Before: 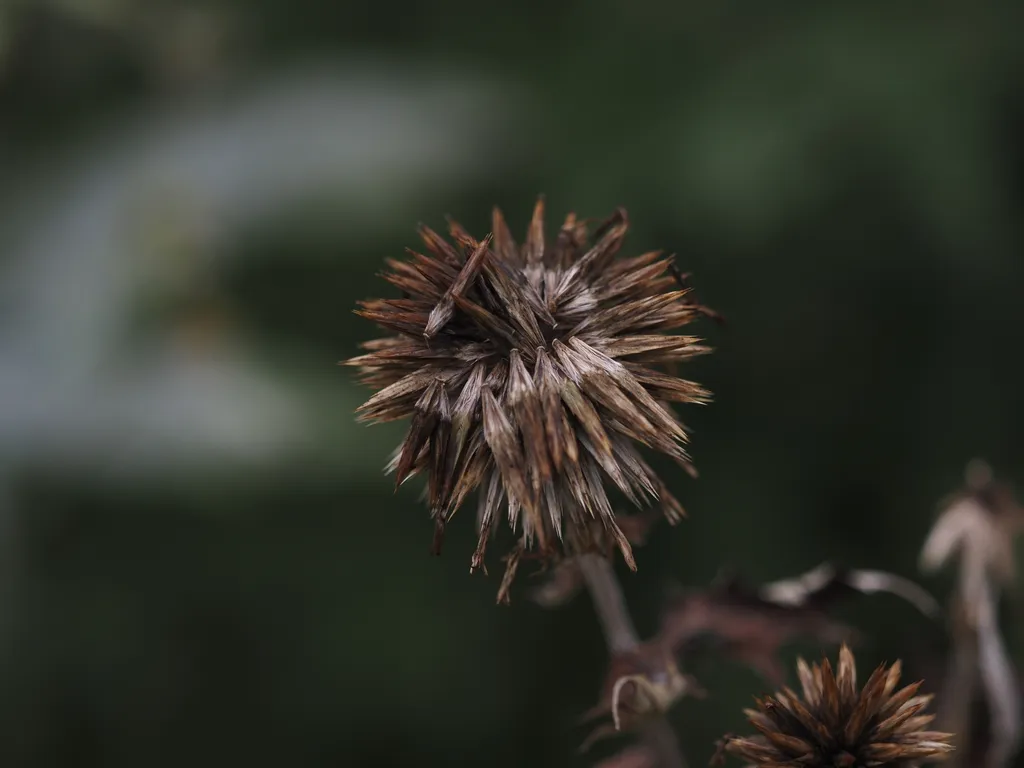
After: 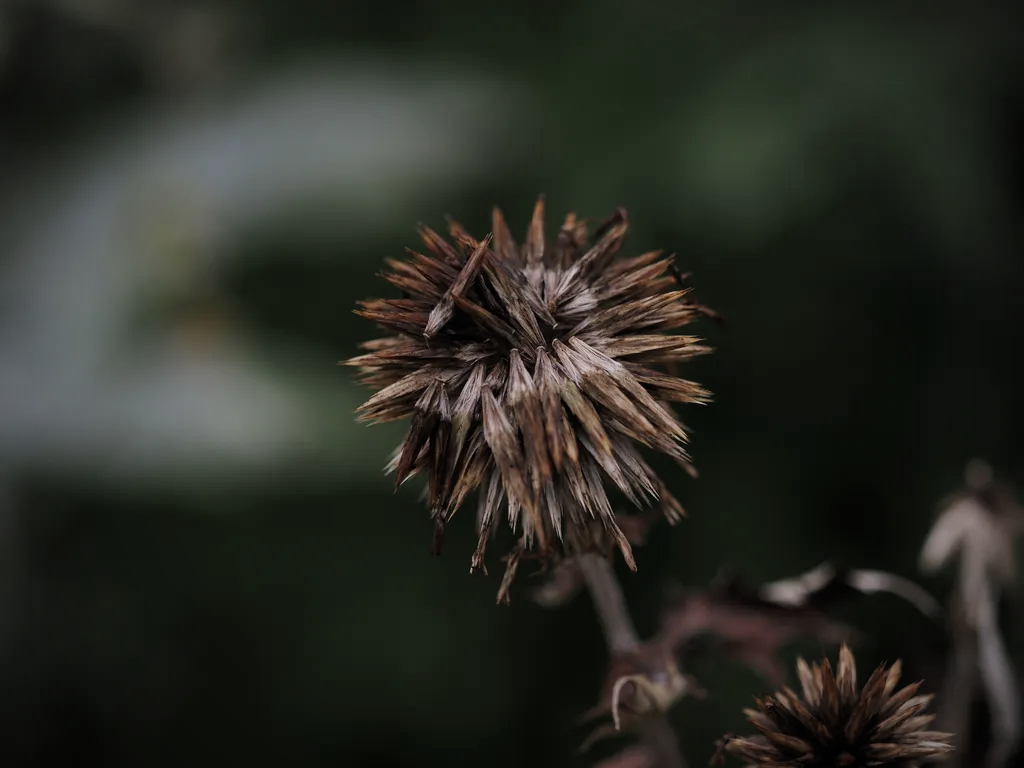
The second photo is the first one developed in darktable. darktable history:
filmic rgb: white relative exposure 3.8 EV, hardness 4.35
vignetting: fall-off start 71.74%
